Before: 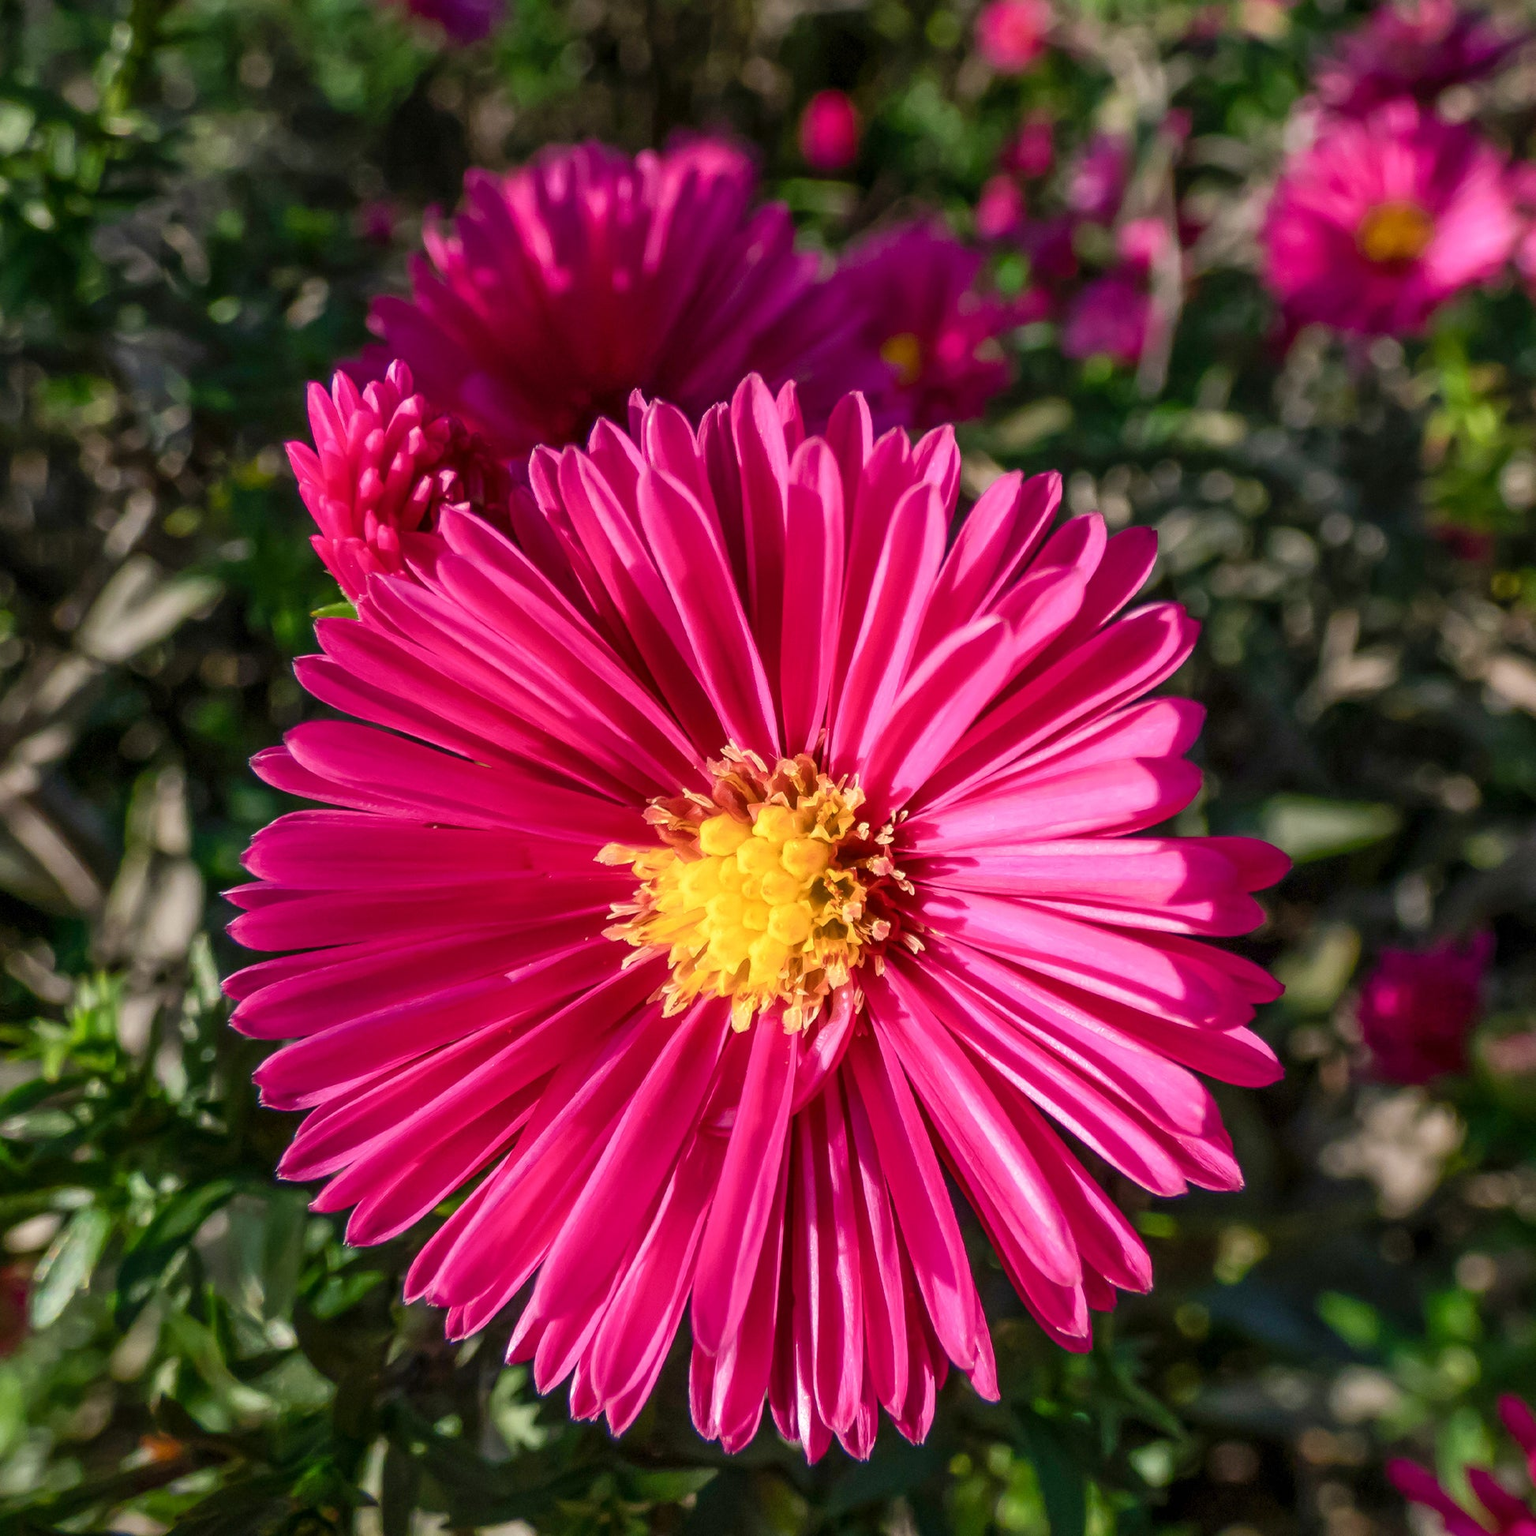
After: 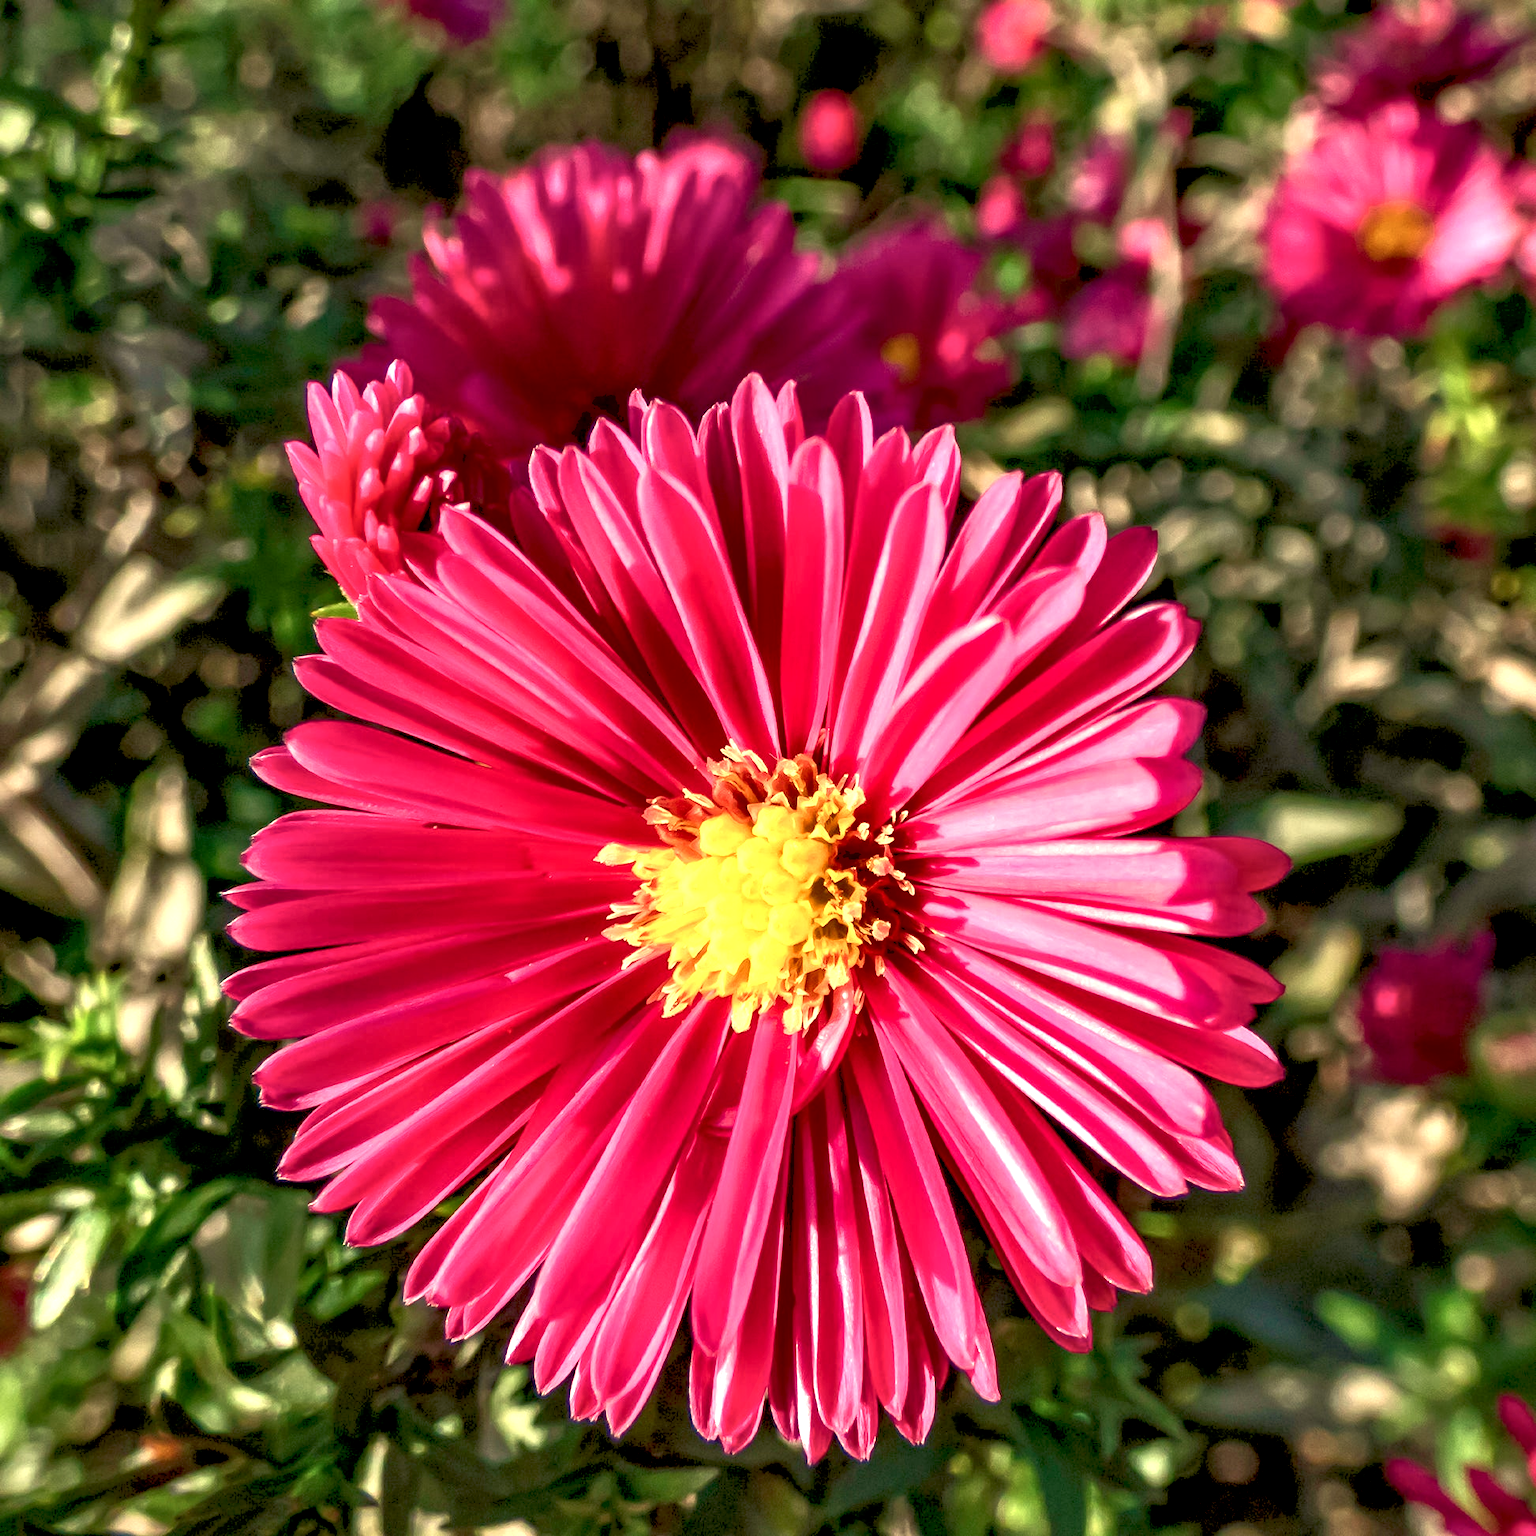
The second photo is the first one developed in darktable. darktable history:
rgb curve: curves: ch0 [(0, 0) (0.072, 0.166) (0.217, 0.293) (0.414, 0.42) (1, 1)], compensate middle gray true, preserve colors basic power
exposure: black level correction 0, exposure 0.5 EV, compensate highlight preservation false
contrast equalizer: y [[0.601, 0.6, 0.598, 0.598, 0.6, 0.601], [0.5 ×6], [0.5 ×6], [0 ×6], [0 ×6]]
white balance: red 1.08, blue 0.791
